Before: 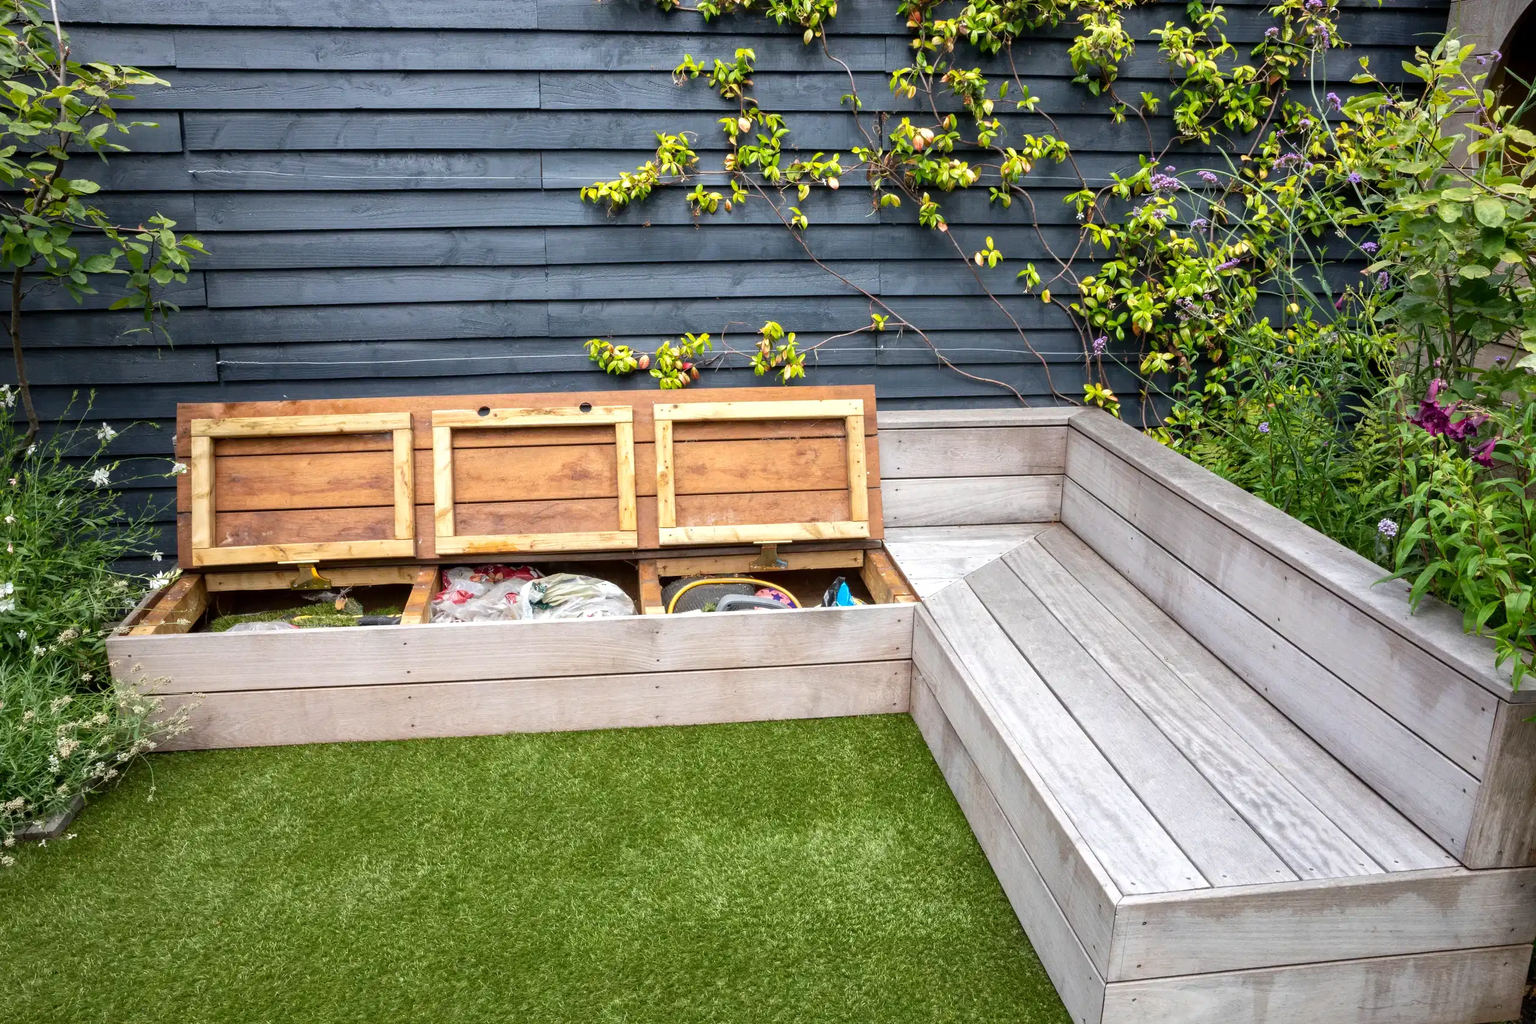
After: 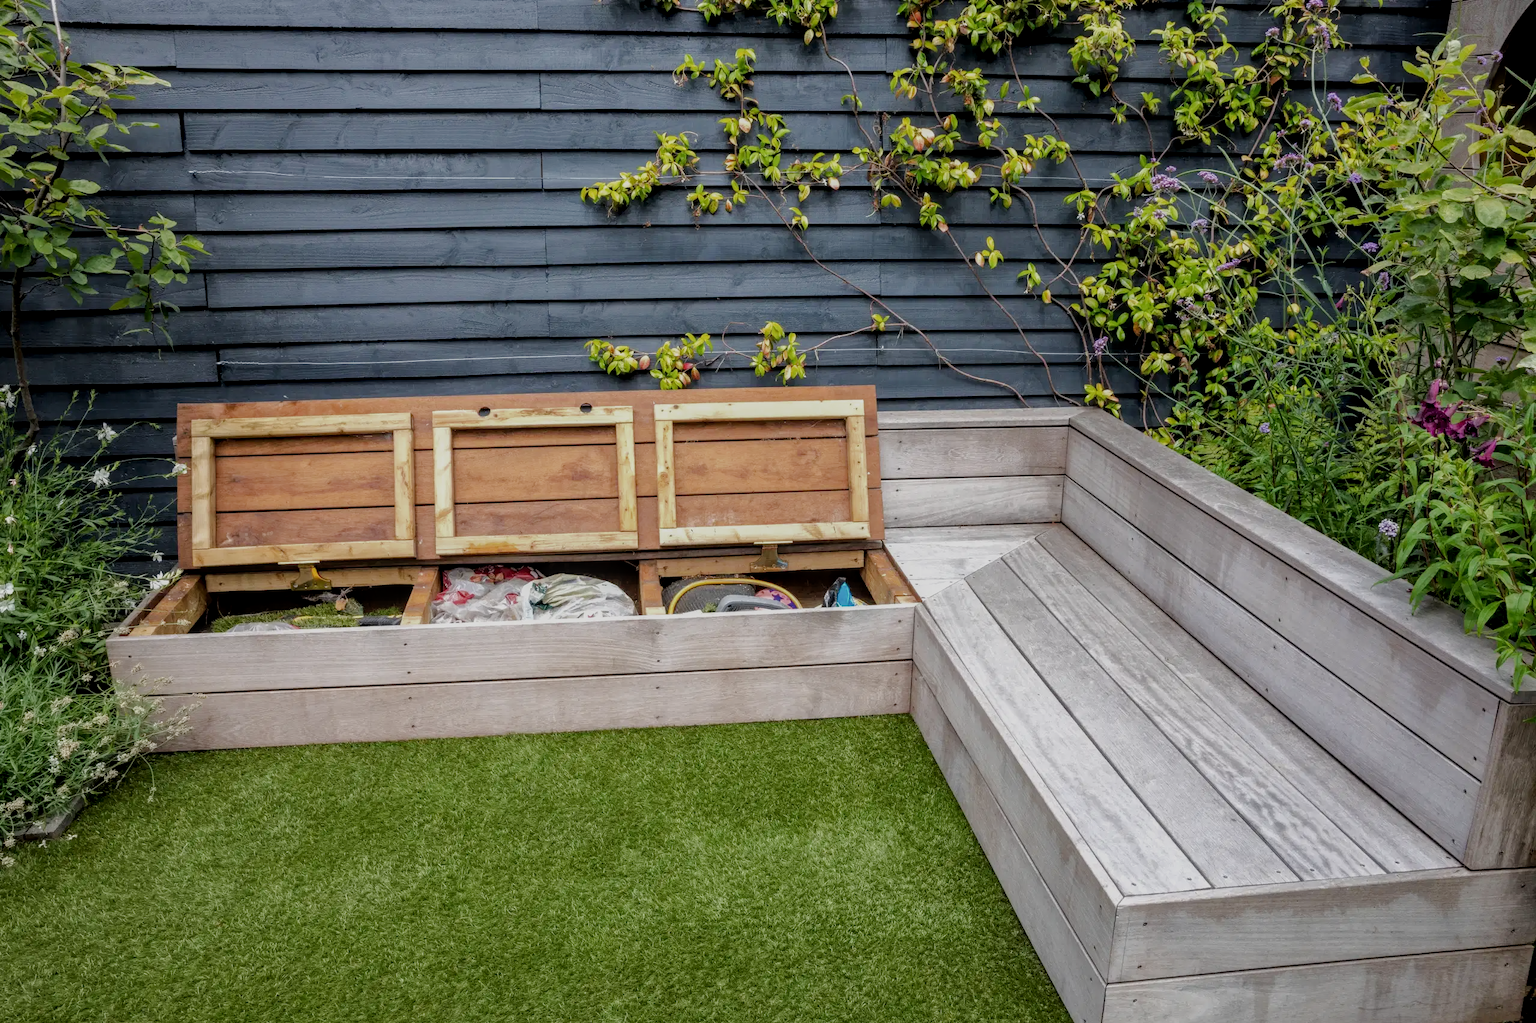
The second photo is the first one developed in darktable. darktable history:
local contrast: on, module defaults
filmic rgb: black relative exposure -7.65 EV, white relative exposure 4.56 EV, hardness 3.61
tone curve: curves: ch0 [(0, 0) (0.48, 0.431) (0.7, 0.609) (0.864, 0.854) (1, 1)]
